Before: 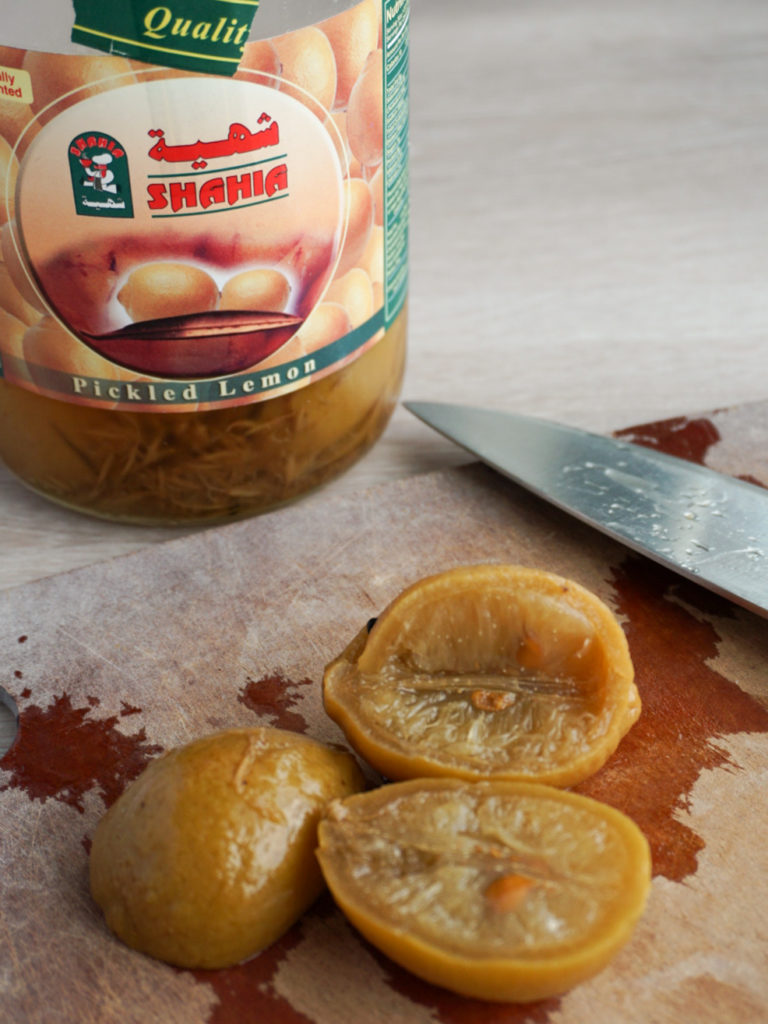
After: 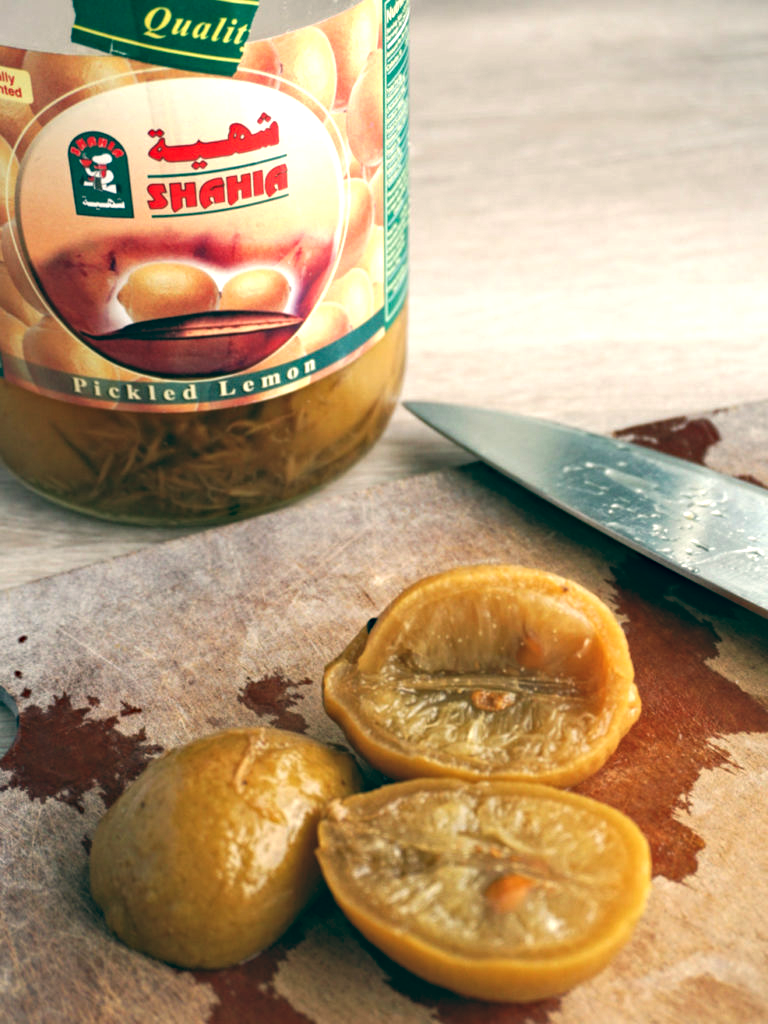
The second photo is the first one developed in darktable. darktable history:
color balance: lift [1.005, 0.99, 1.007, 1.01], gamma [1, 0.979, 1.011, 1.021], gain [0.923, 1.098, 1.025, 0.902], input saturation 90.45%, contrast 7.73%, output saturation 105.91%
haze removal: compatibility mode true, adaptive false
local contrast: highlights 100%, shadows 100%, detail 120%, midtone range 0.2
exposure: exposure 0.6 EV, compensate highlight preservation false
